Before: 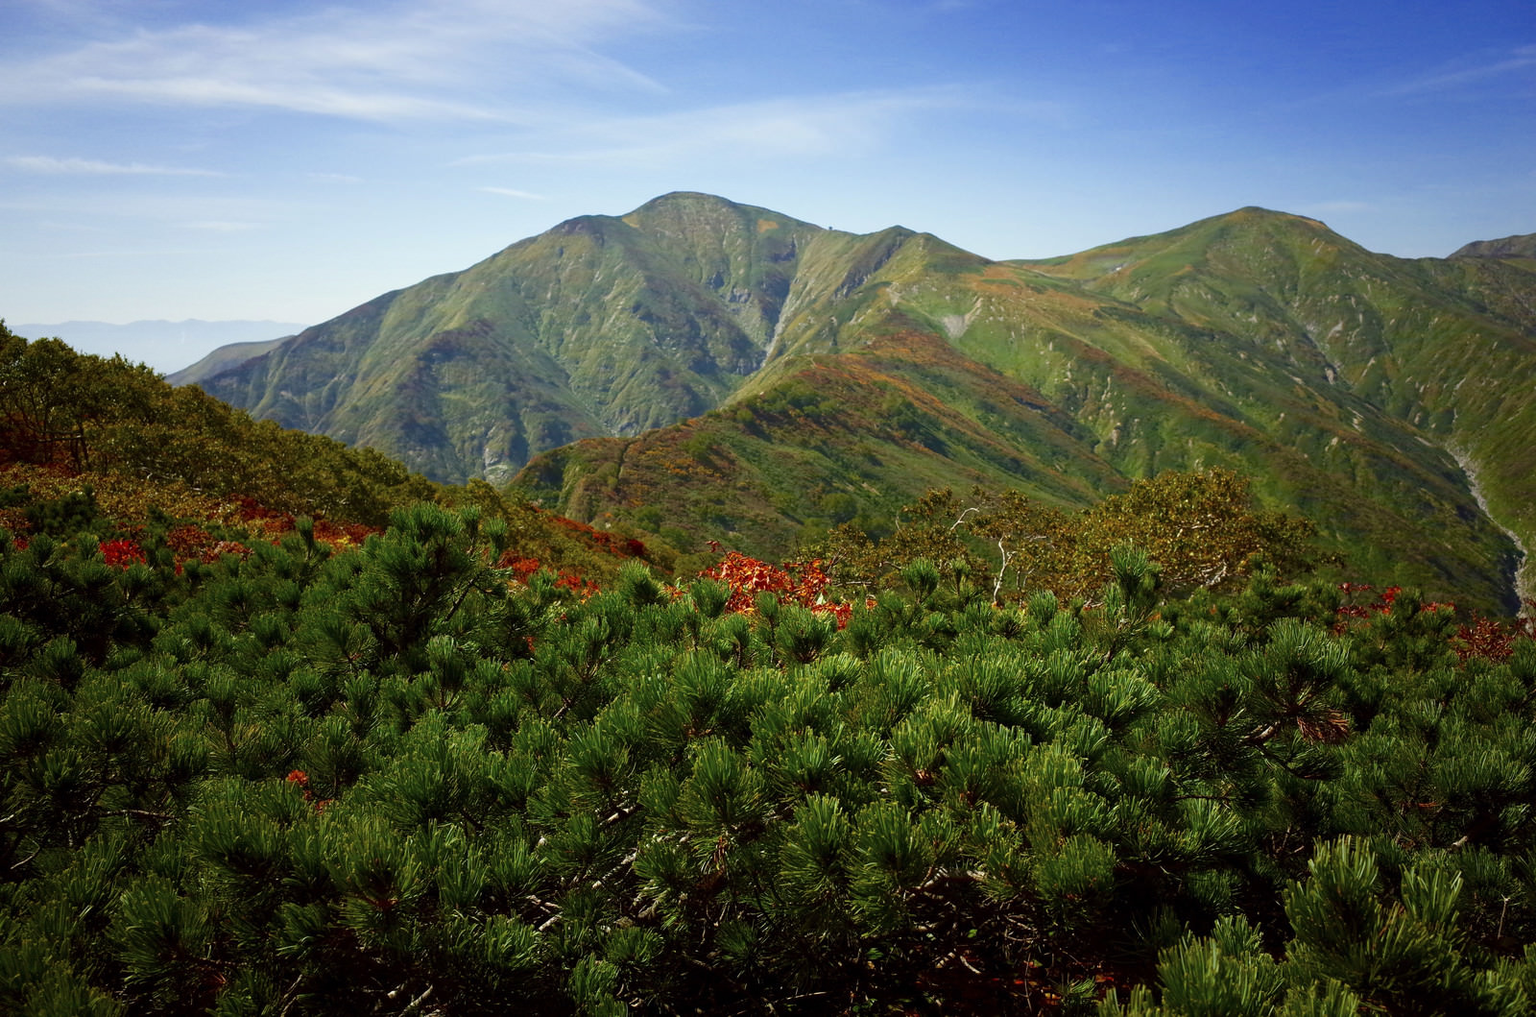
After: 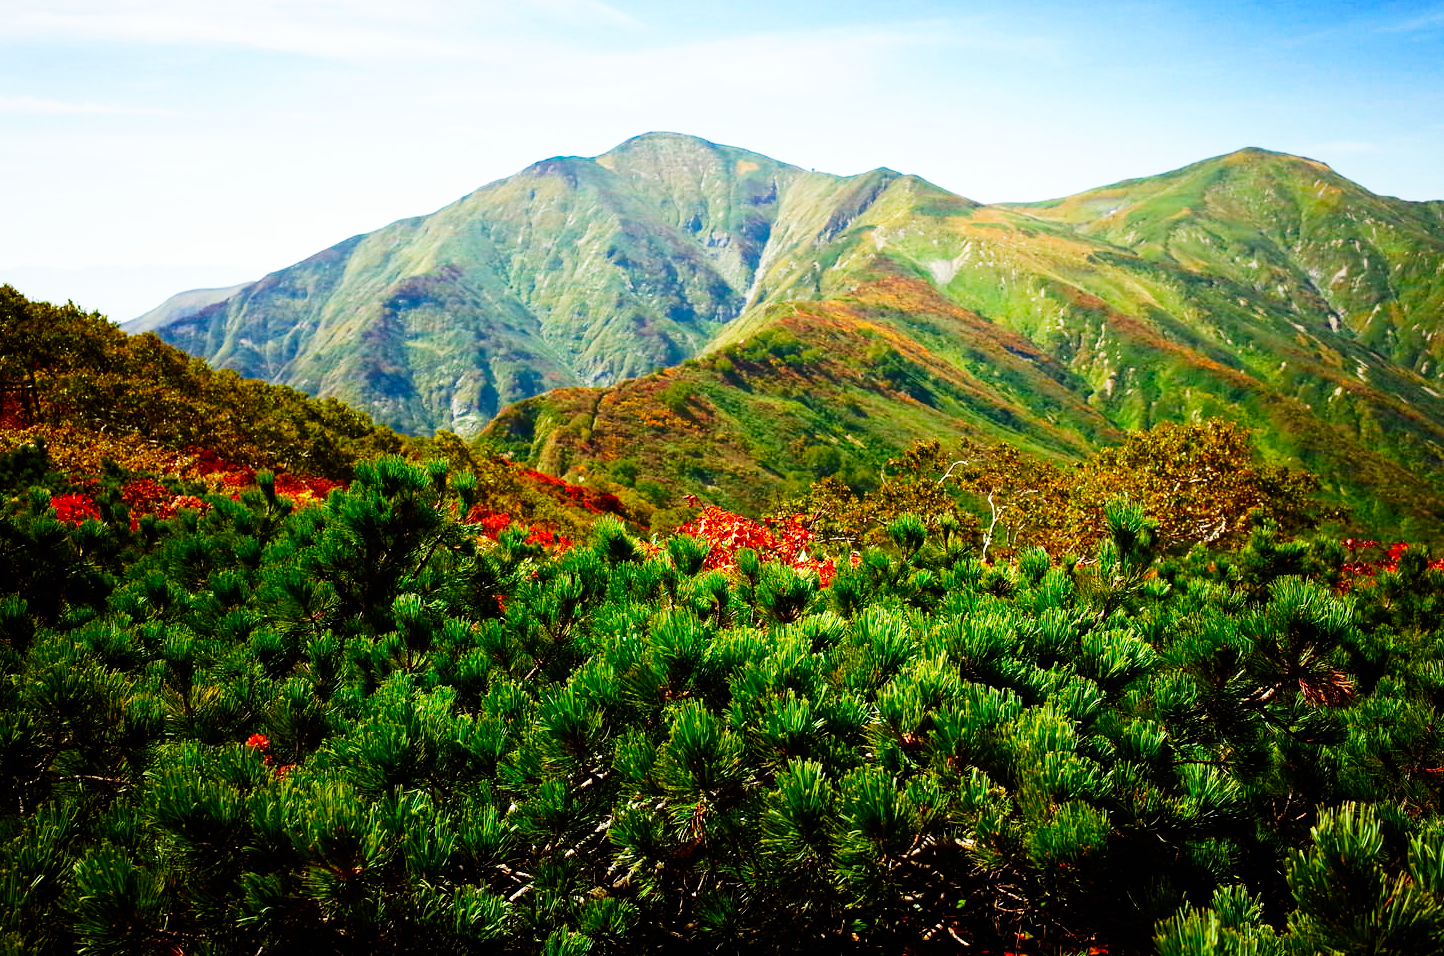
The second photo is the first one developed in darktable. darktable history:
crop: left 3.305%, top 6.436%, right 6.389%, bottom 3.258%
base curve: curves: ch0 [(0, 0) (0.007, 0.004) (0.027, 0.03) (0.046, 0.07) (0.207, 0.54) (0.442, 0.872) (0.673, 0.972) (1, 1)], preserve colors none
